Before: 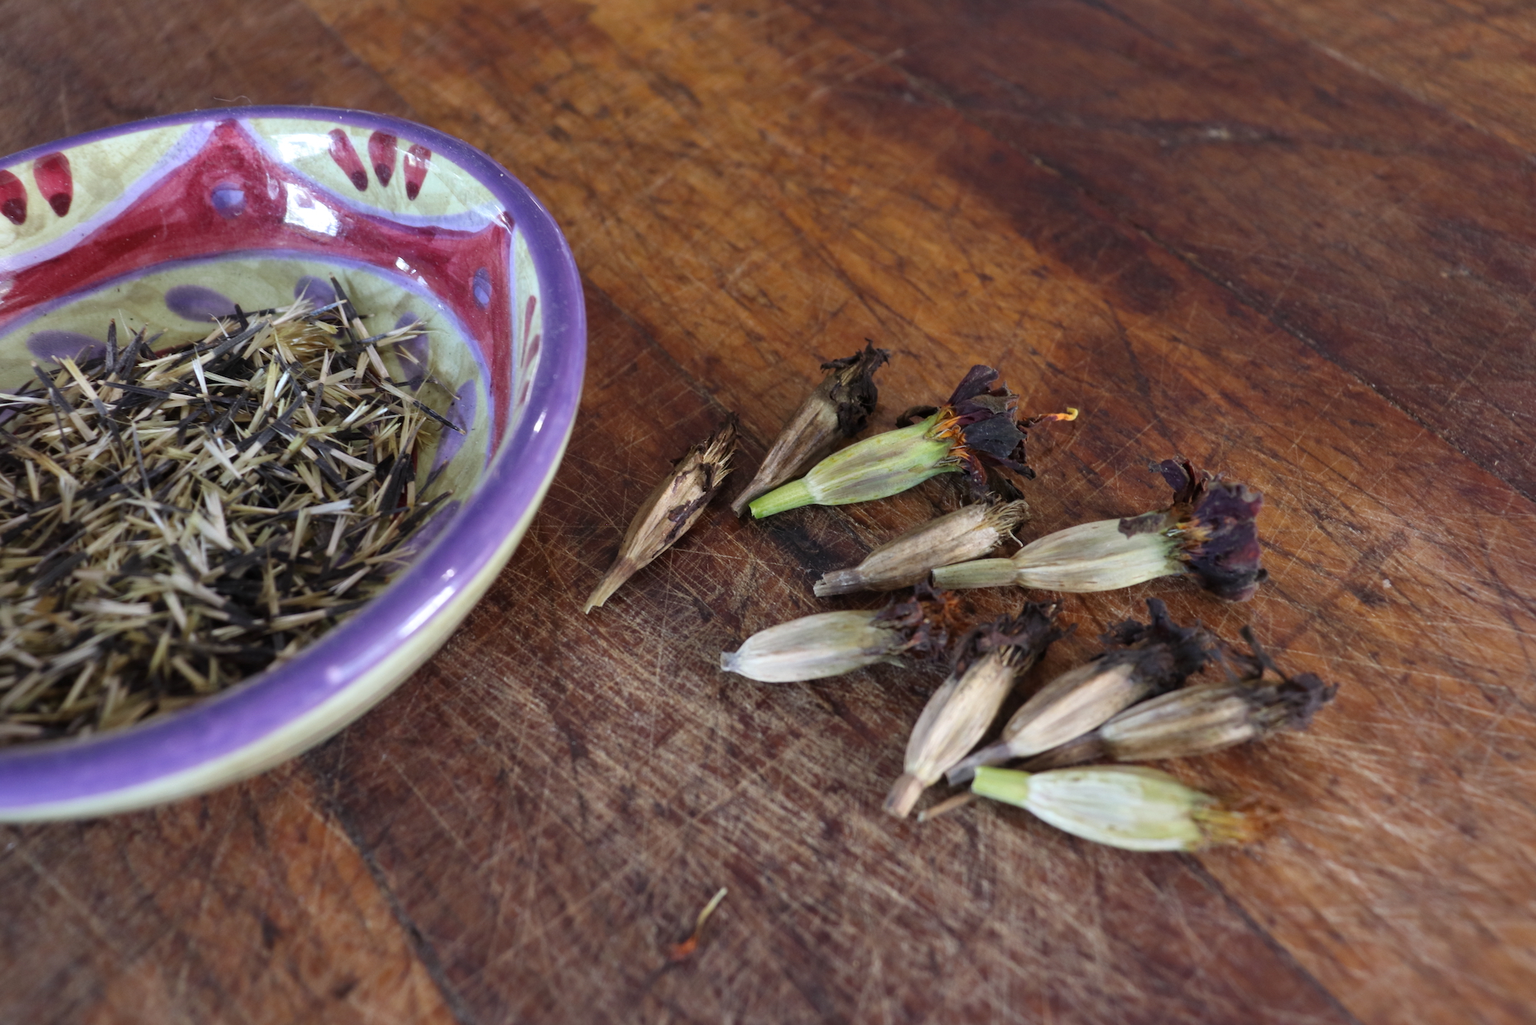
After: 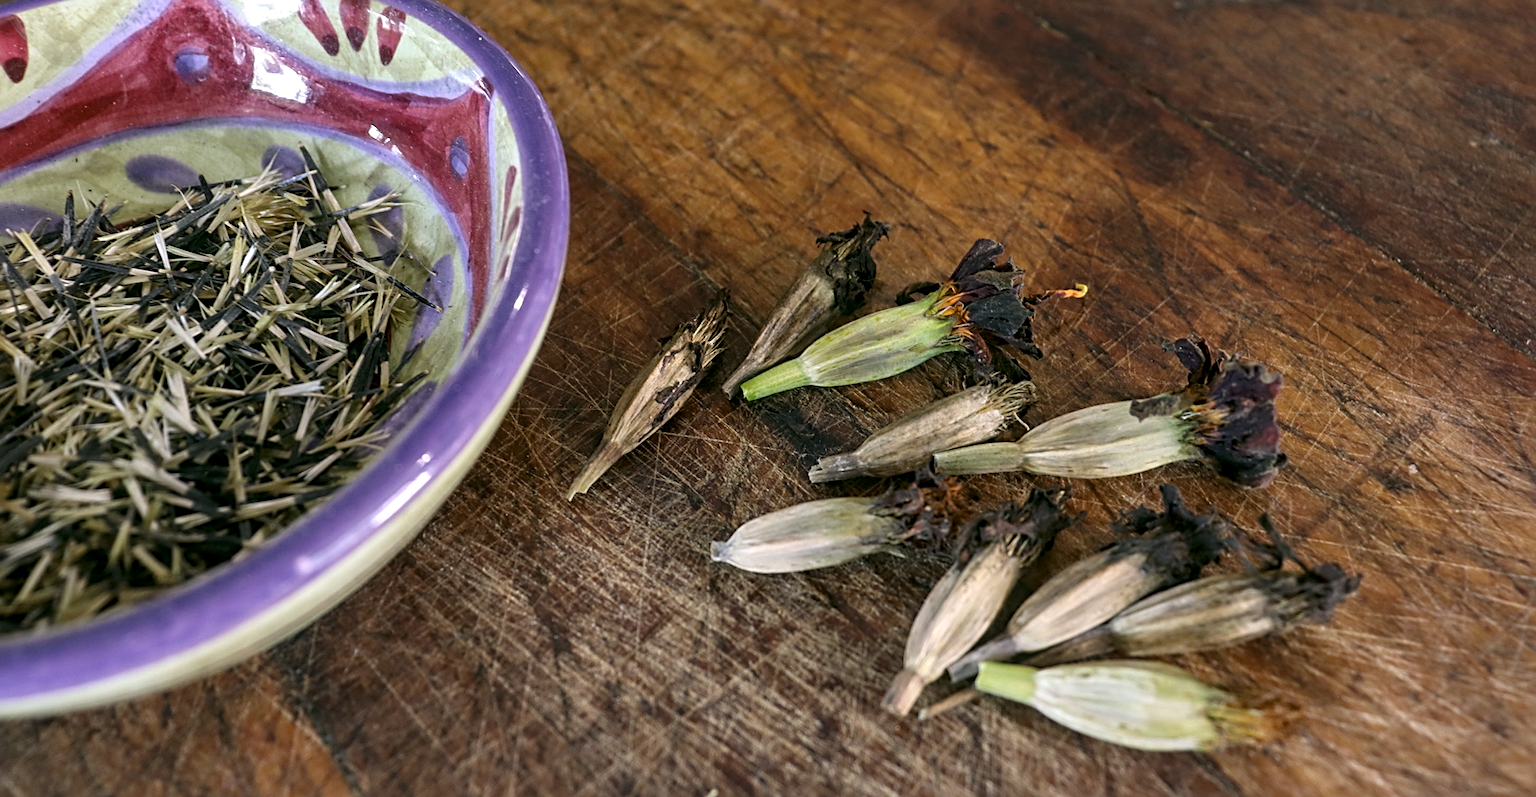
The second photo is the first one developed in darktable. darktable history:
crop and rotate: left 3.01%, top 13.566%, right 2.047%, bottom 12.578%
color correction: highlights a* 3.94, highlights b* 4.98, shadows a* -7.59, shadows b* 5.02
exposure: compensate highlight preservation false
sharpen: radius 2.536, amount 0.625
local contrast: detail 130%
